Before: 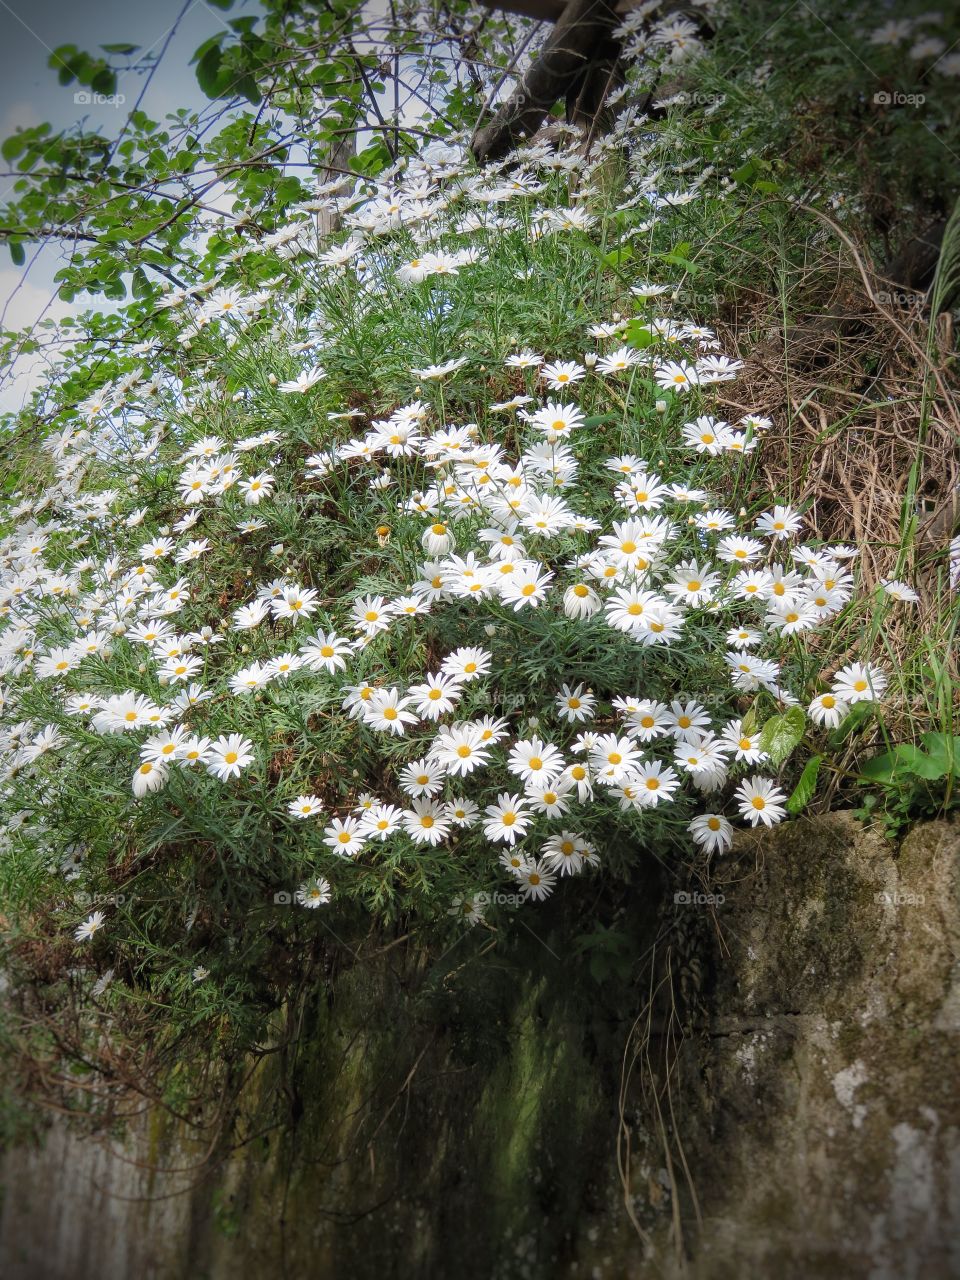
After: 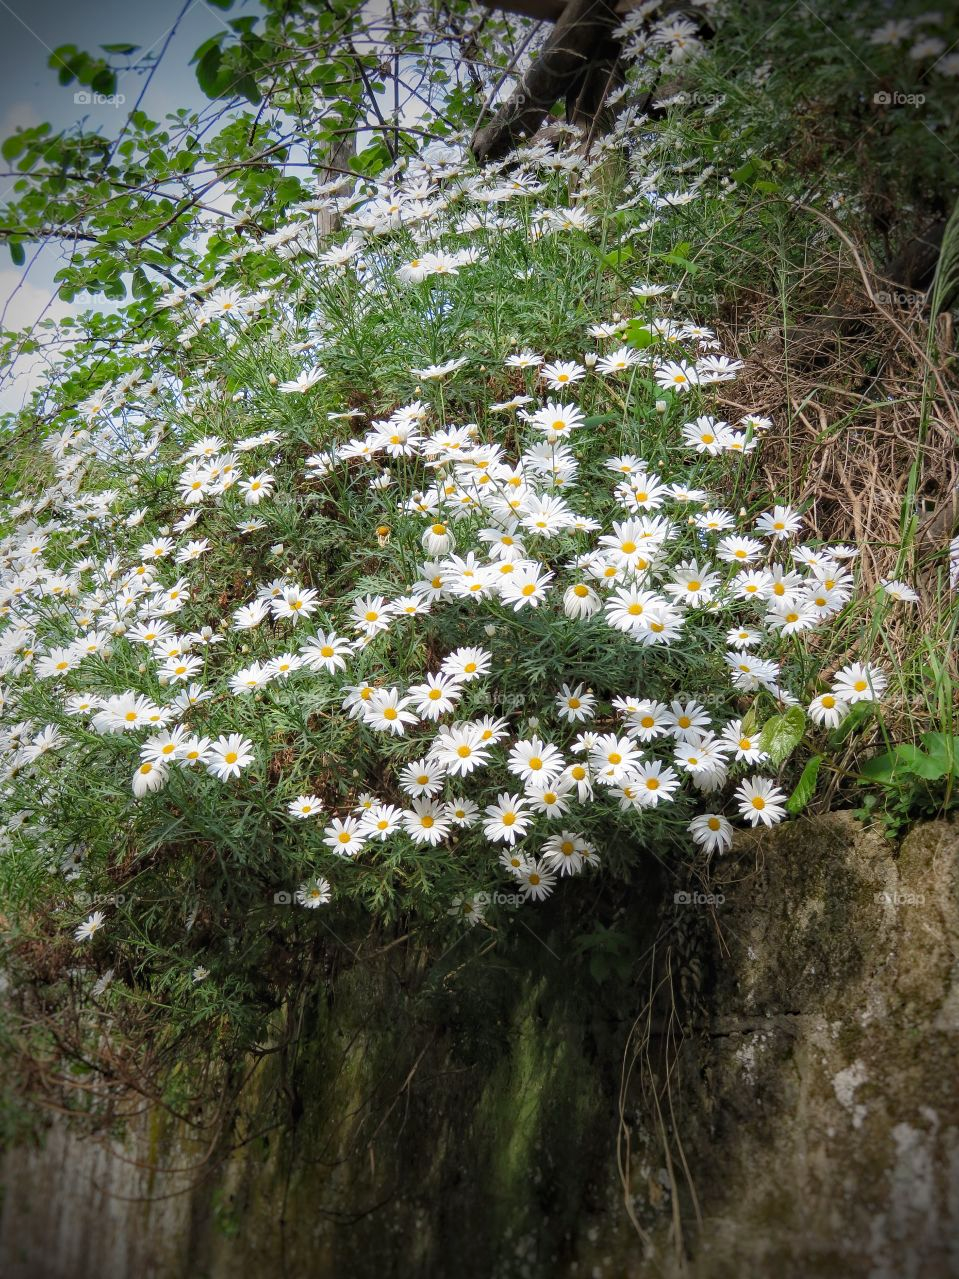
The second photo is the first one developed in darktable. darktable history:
crop: left 0.01%
haze removal: compatibility mode true, adaptive false
